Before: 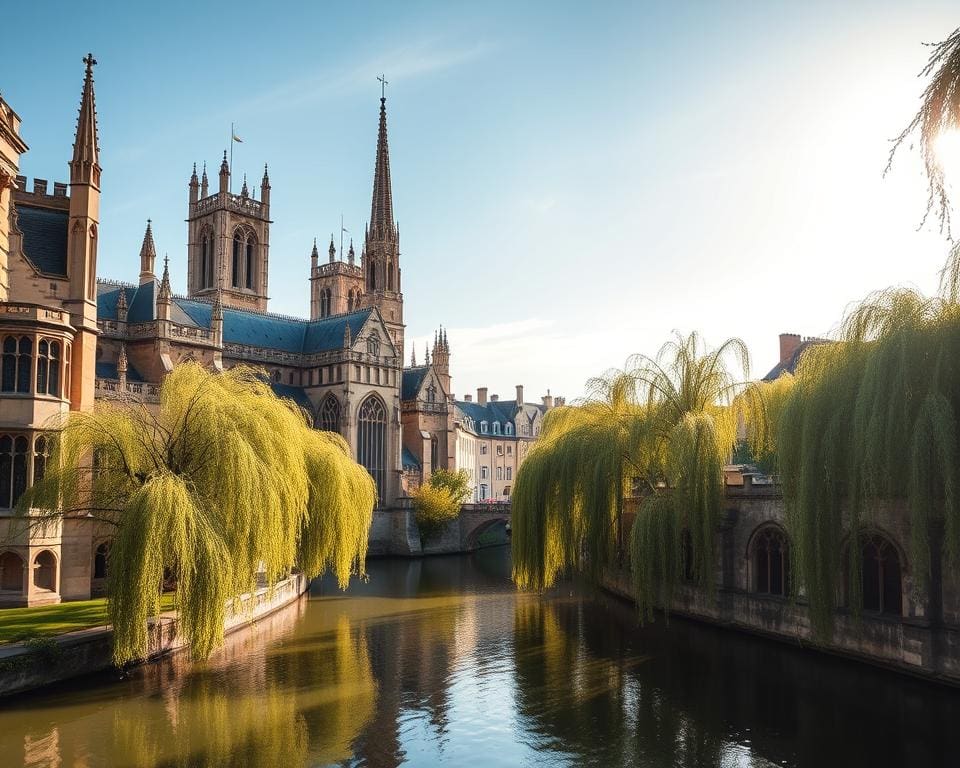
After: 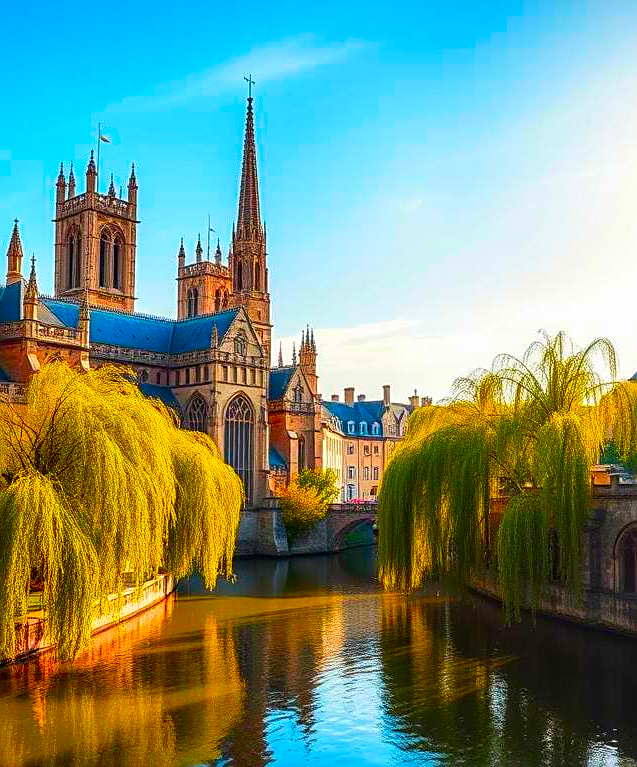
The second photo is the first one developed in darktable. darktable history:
local contrast: on, module defaults
color correction: highlights b* -0.059, saturation 2.96
crop and rotate: left 13.901%, right 19.721%
color calibration: gray › normalize channels true, illuminant same as pipeline (D50), adaptation none (bypass), x 0.333, y 0.333, temperature 5021.94 K, gamut compression 0.018
sharpen: on, module defaults
base curve: preserve colors none
